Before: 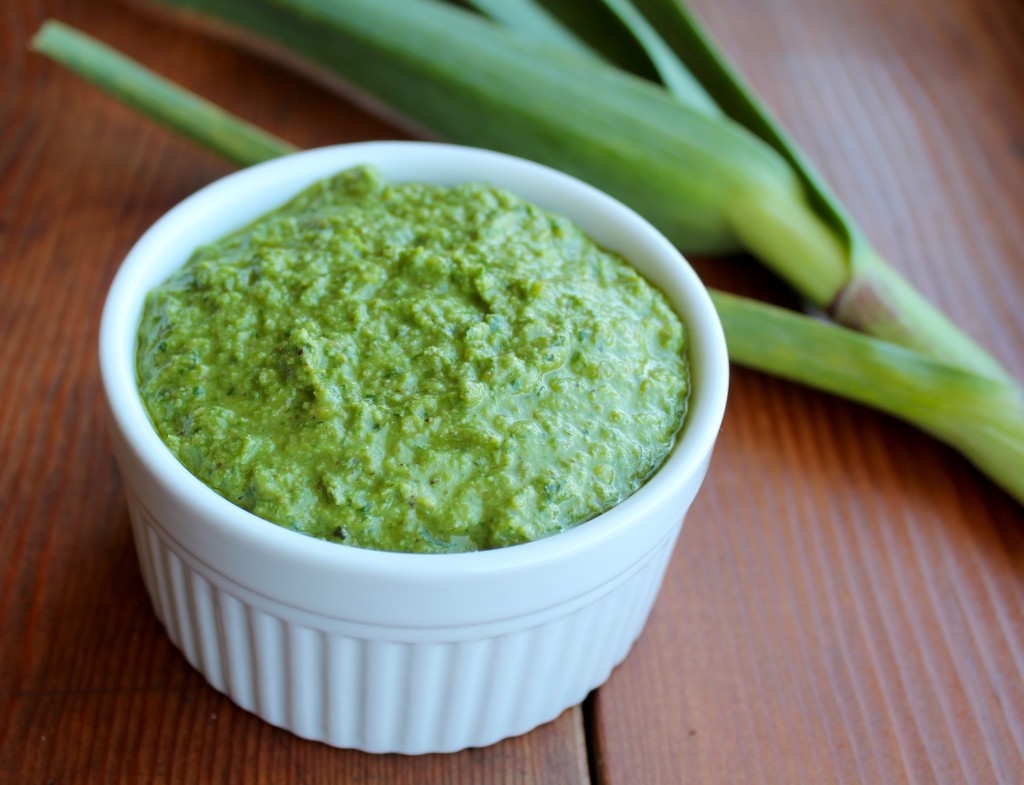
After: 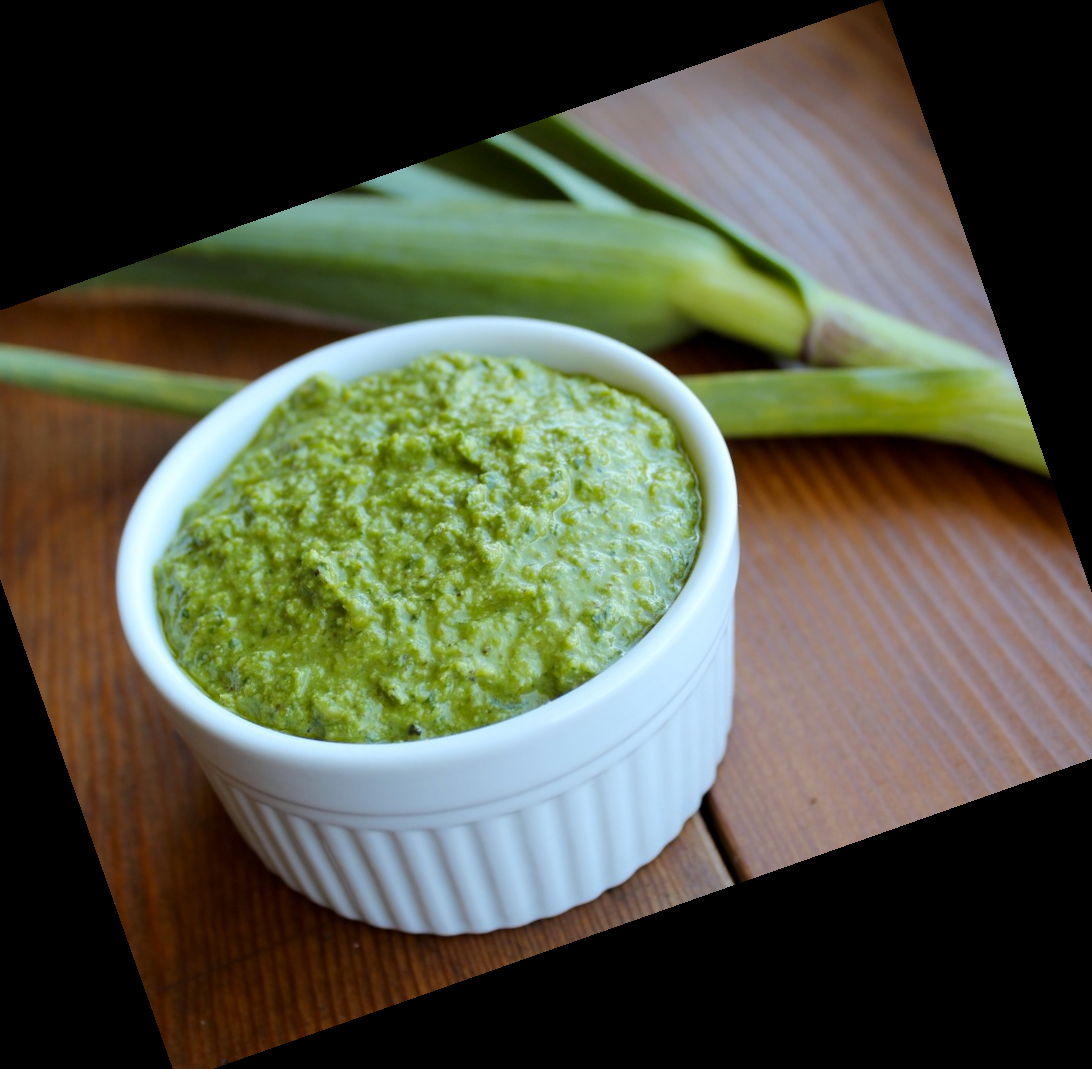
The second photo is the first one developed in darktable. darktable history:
color contrast: green-magenta contrast 0.8, blue-yellow contrast 1.1, unbound 0
white balance: red 0.978, blue 0.999
crop and rotate: angle 19.43°, left 6.812%, right 4.125%, bottom 1.087%
